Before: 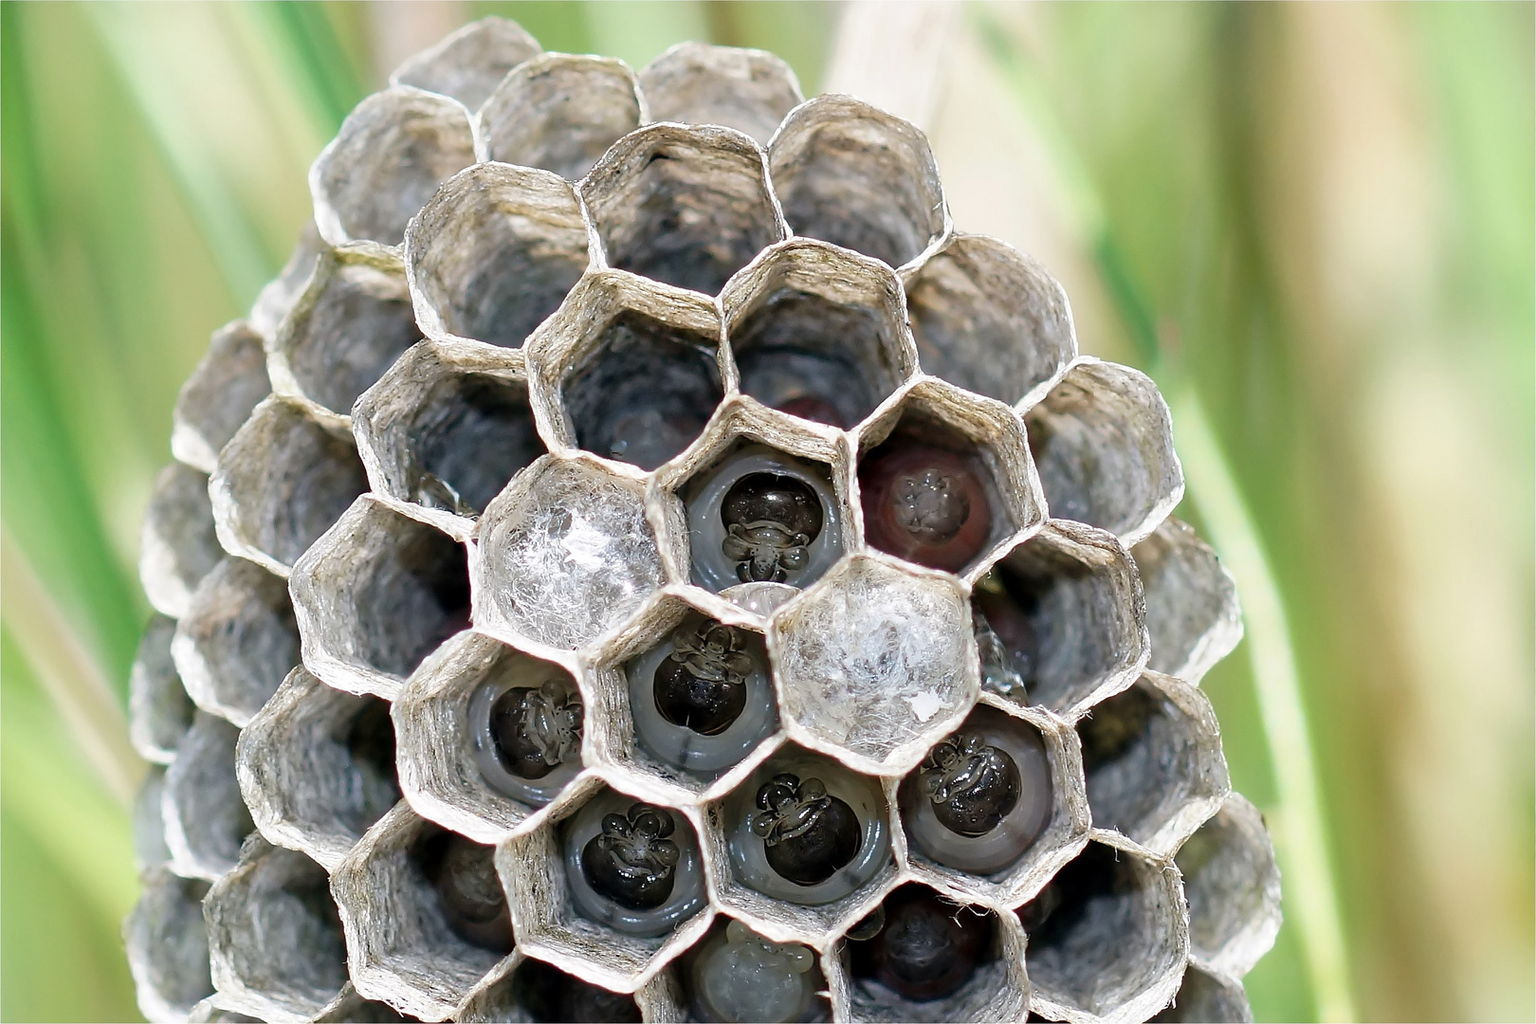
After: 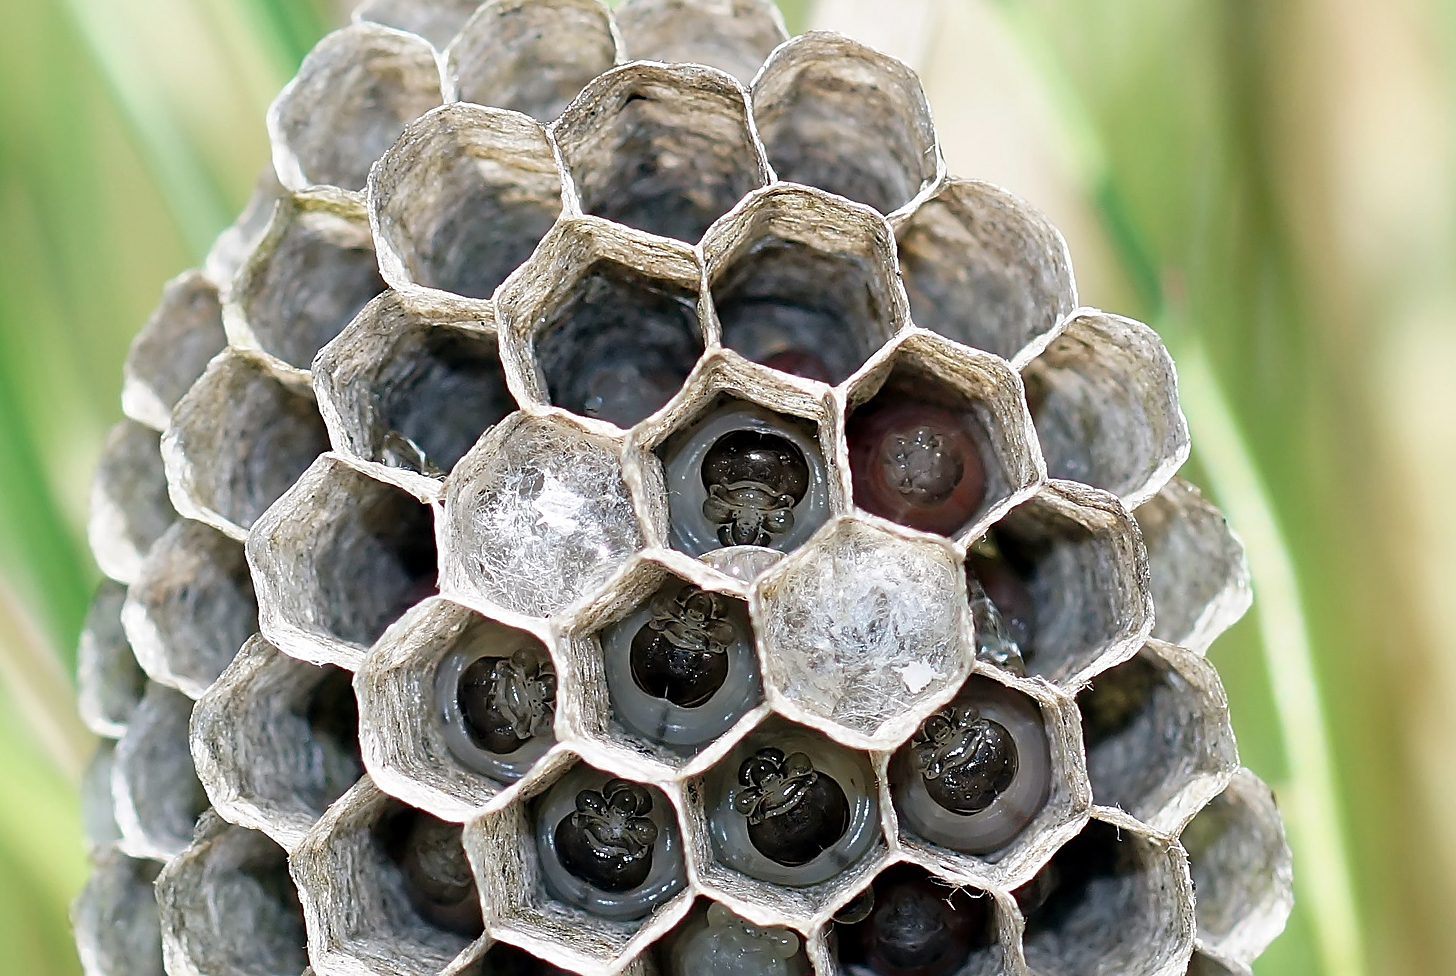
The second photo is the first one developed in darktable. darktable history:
sharpen: on, module defaults
crop: left 3.652%, top 6.367%, right 6.412%, bottom 3.198%
